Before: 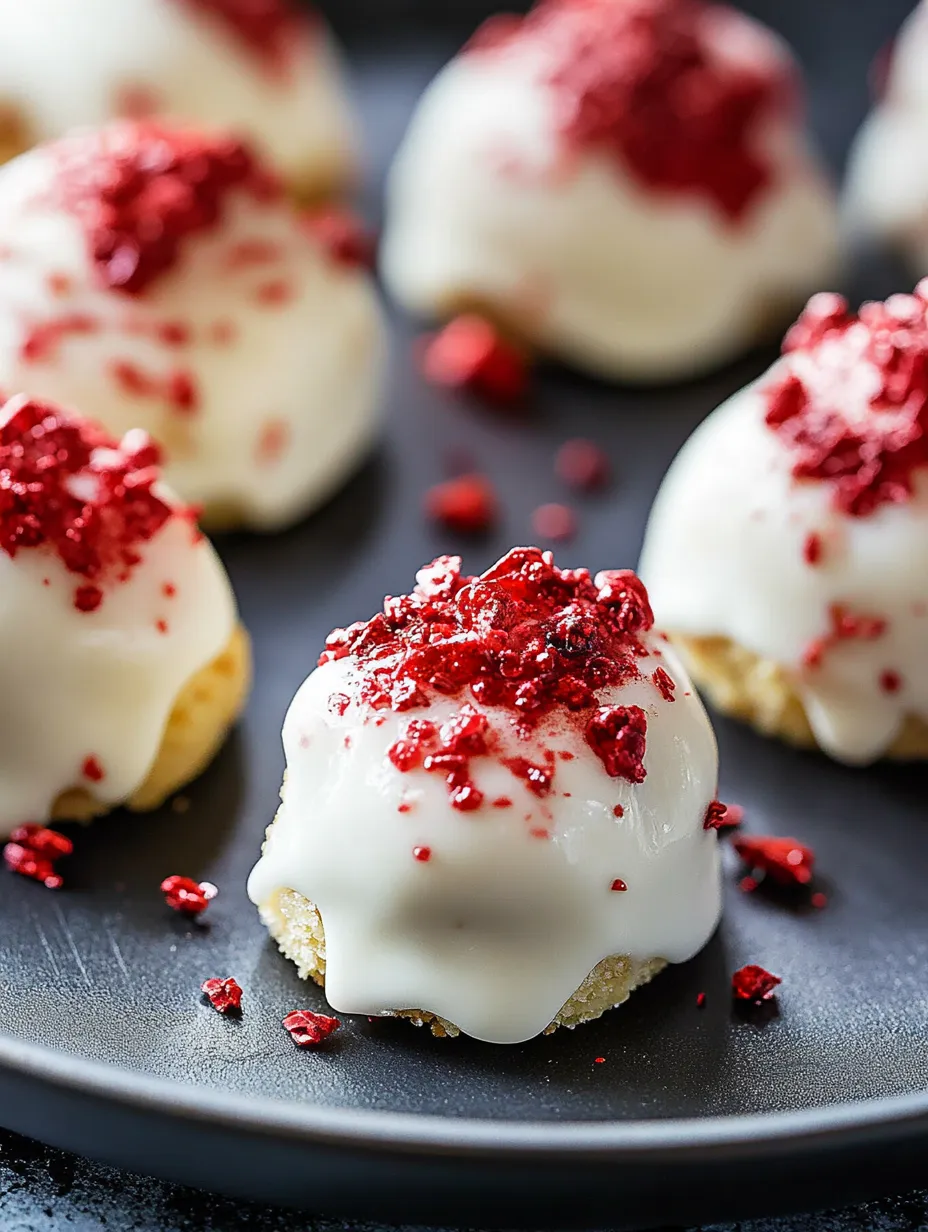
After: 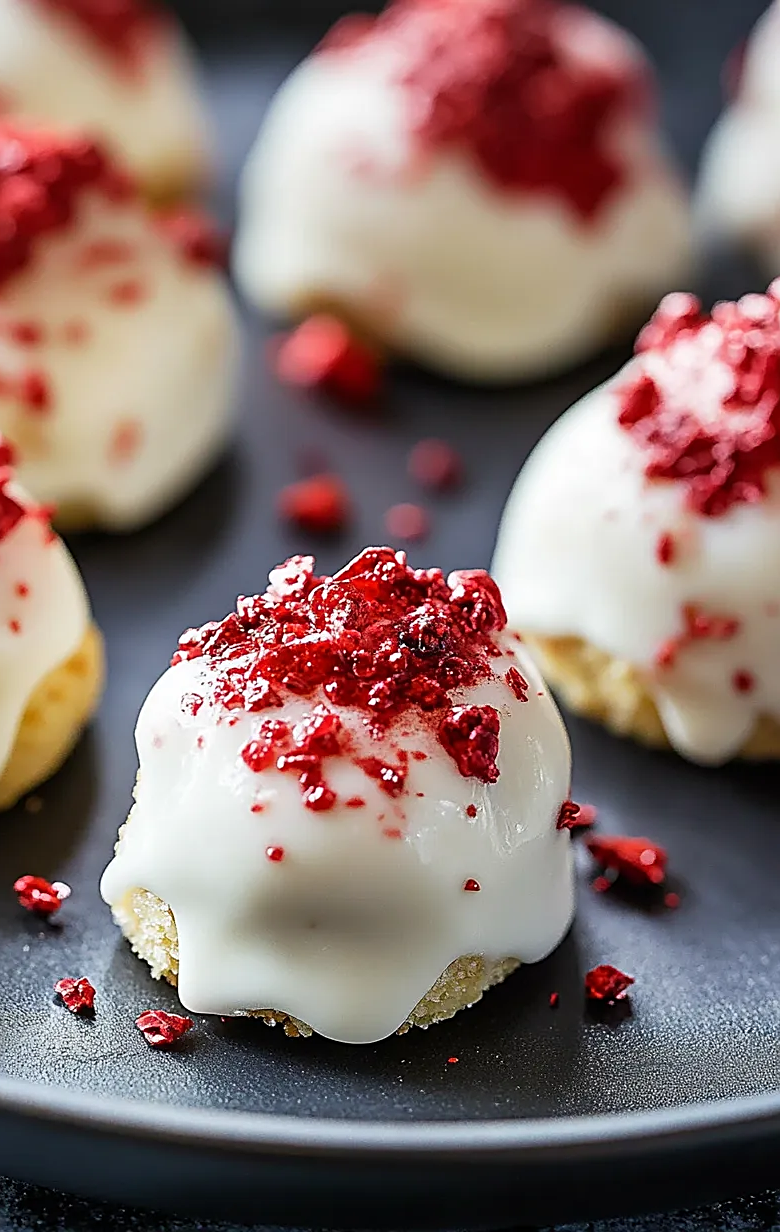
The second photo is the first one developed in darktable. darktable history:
sharpen: on, module defaults
crop: left 15.882%
